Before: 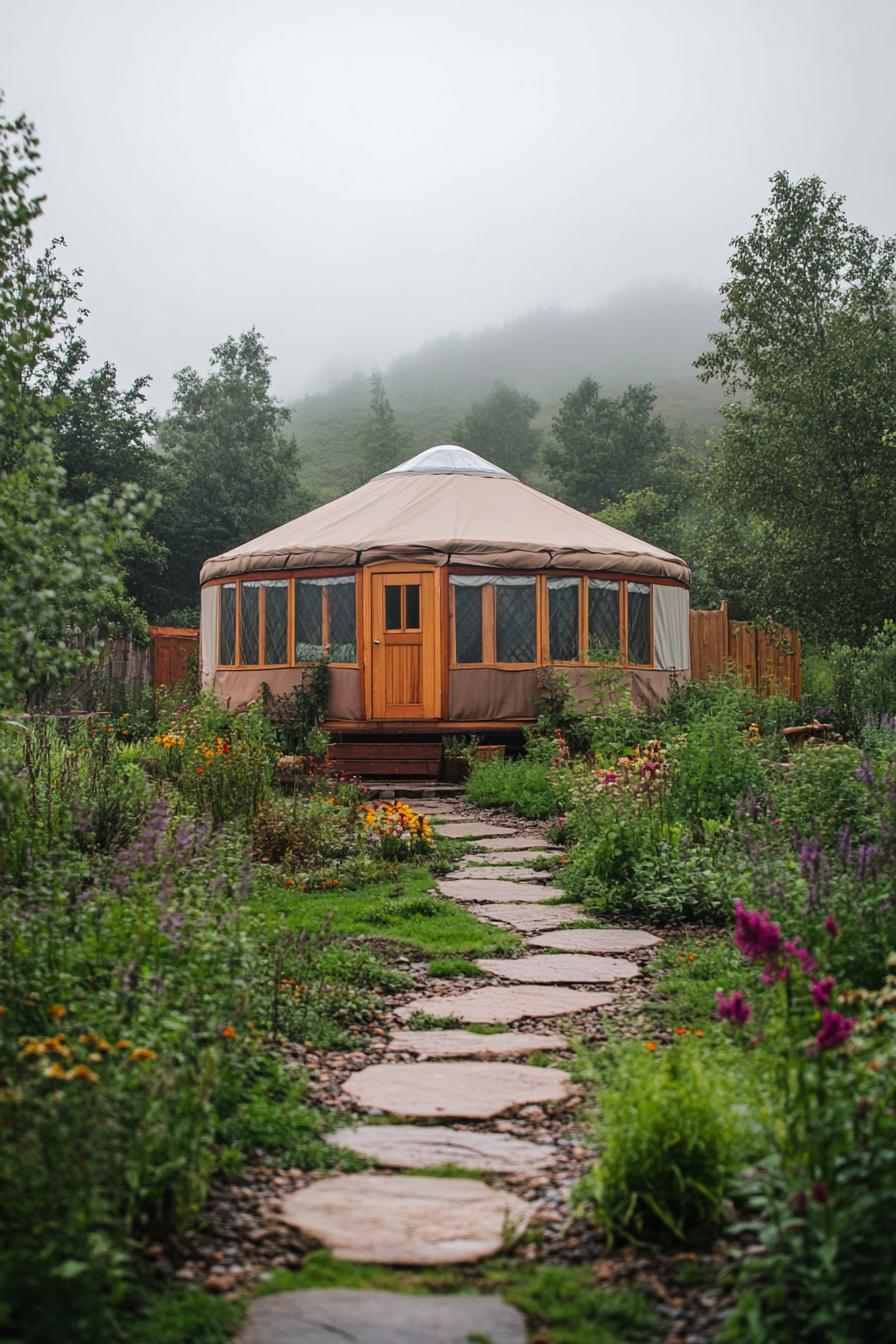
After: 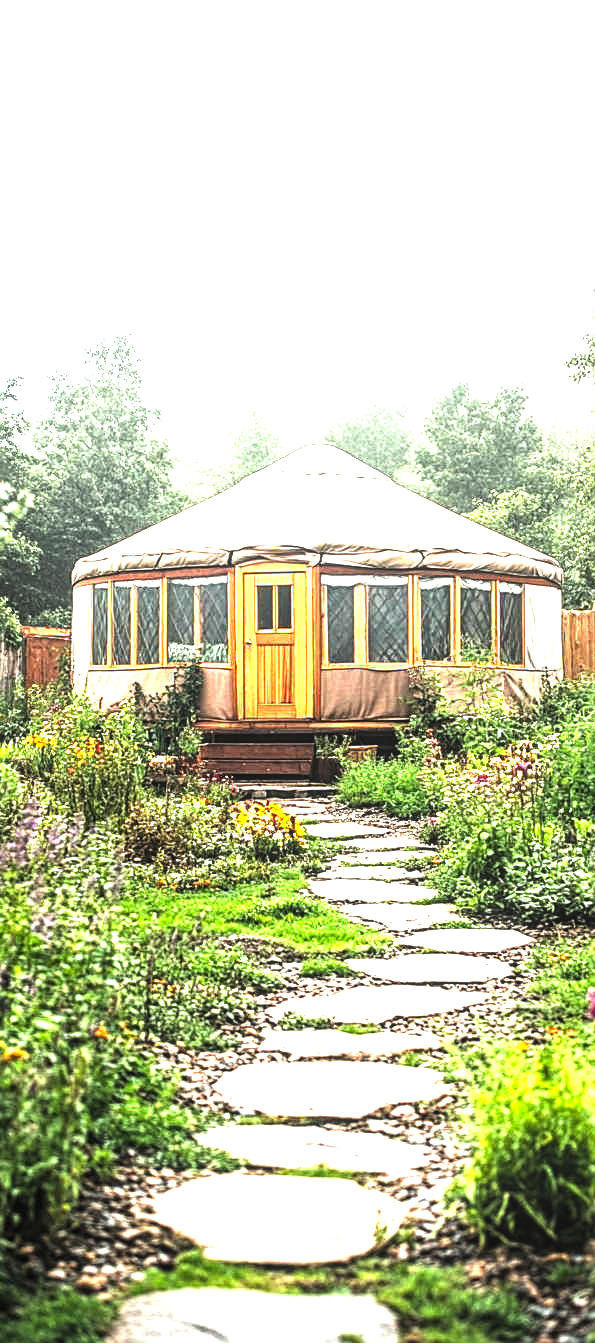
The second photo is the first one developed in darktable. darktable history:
local contrast: on, module defaults
levels: levels [0.044, 0.475, 0.791]
crop and rotate: left 14.316%, right 19.238%
sharpen: on, module defaults
color correction: highlights a* -4.45, highlights b* 6.79
exposure: black level correction 0, exposure 1.635 EV, compensate highlight preservation false
